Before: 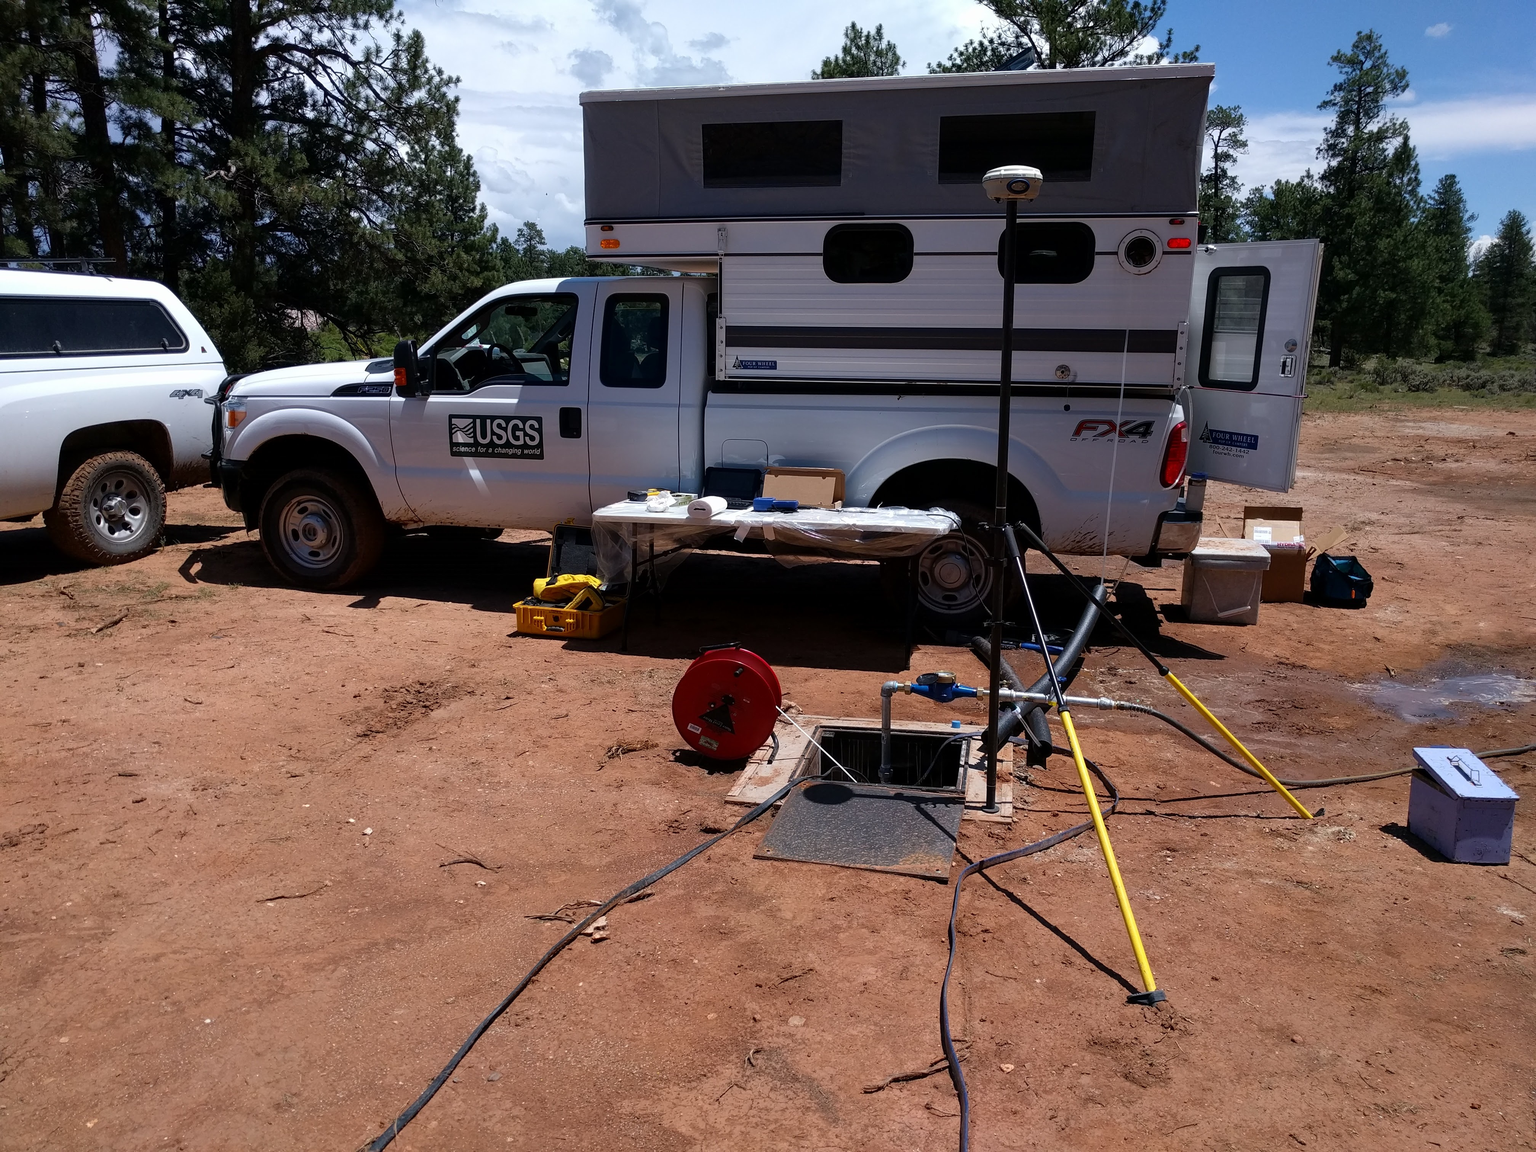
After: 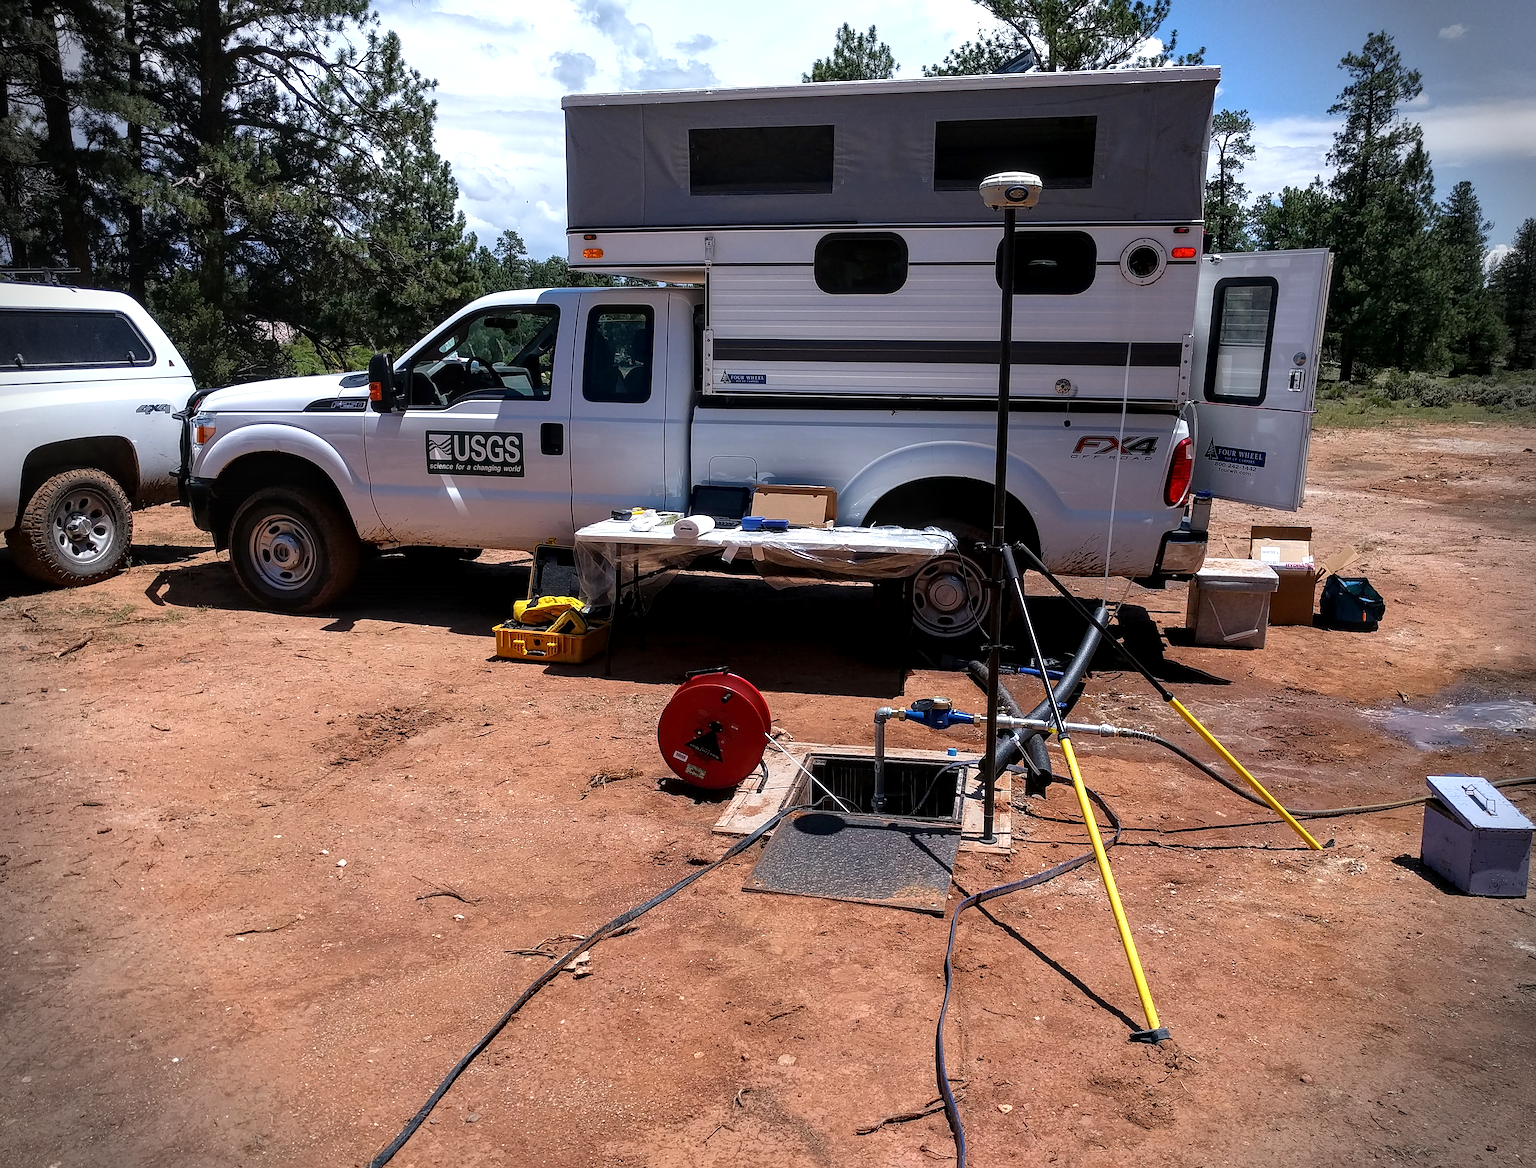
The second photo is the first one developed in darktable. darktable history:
vignetting: fall-off start 88.03%, fall-off radius 24.9%
local contrast: on, module defaults
crop and rotate: left 2.536%, right 1.107%, bottom 2.246%
exposure: black level correction 0.001, exposure 0.5 EV, compensate exposure bias true, compensate highlight preservation false
sharpen: on, module defaults
